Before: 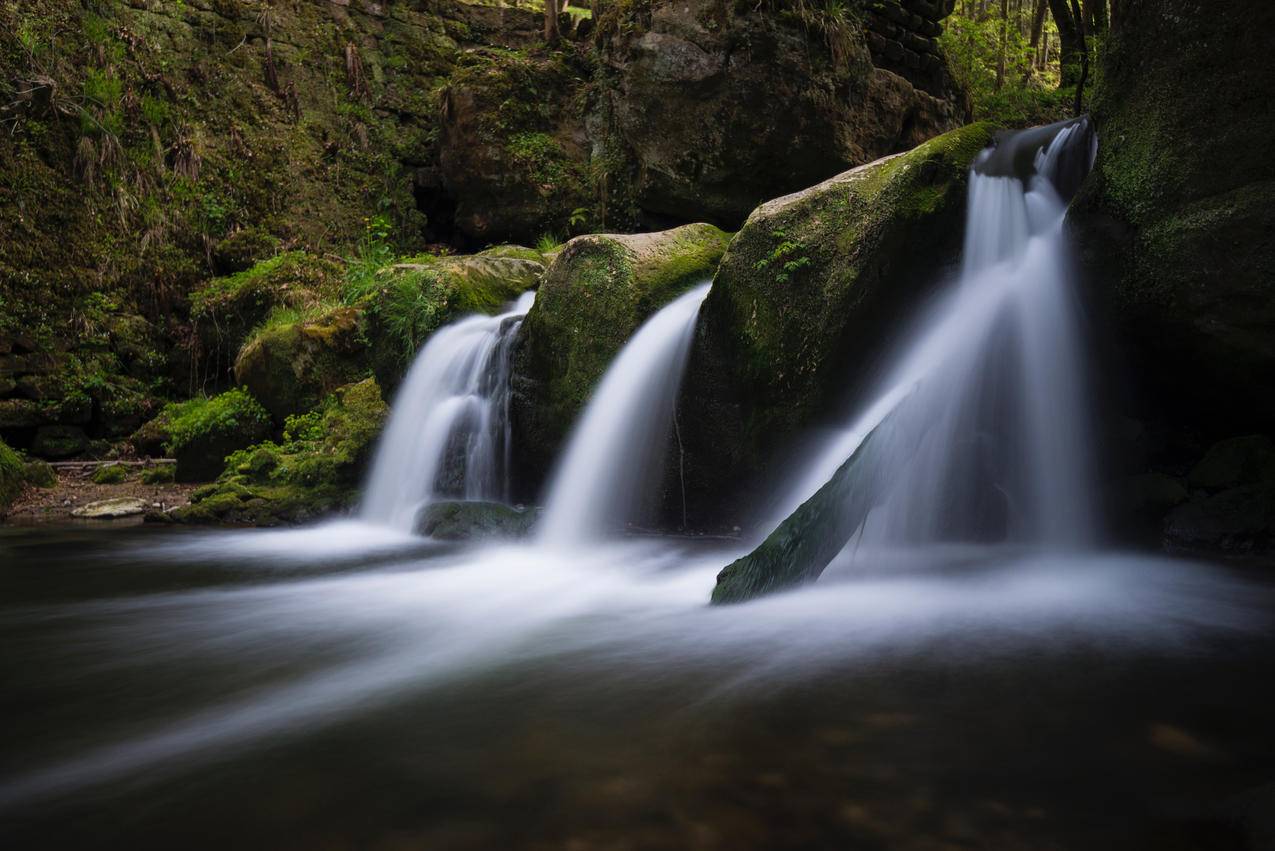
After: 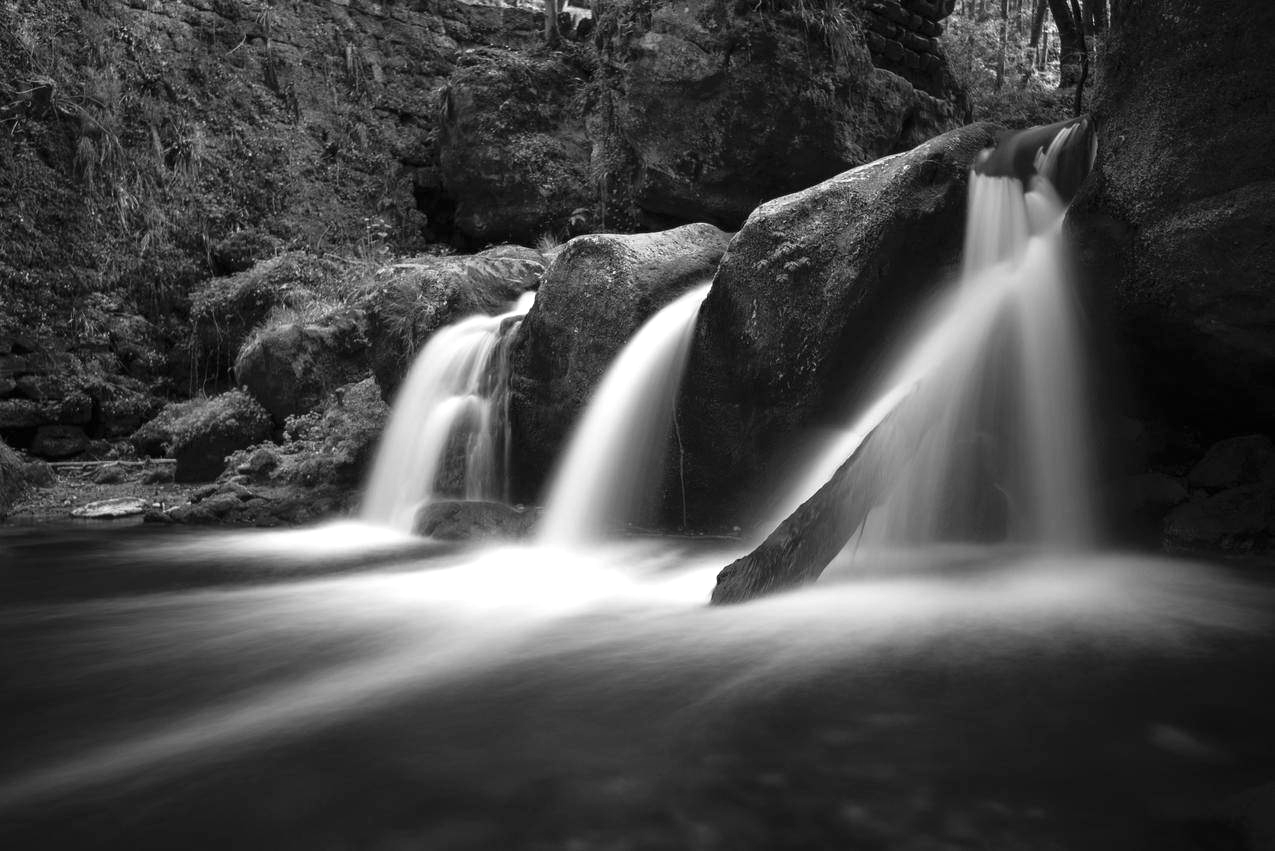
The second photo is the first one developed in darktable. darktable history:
monochrome: a -35.87, b 49.73, size 1.7
white balance: red 0.983, blue 1.036
exposure: black level correction 0, exposure 0.7 EV, compensate exposure bias true, compensate highlight preservation false
